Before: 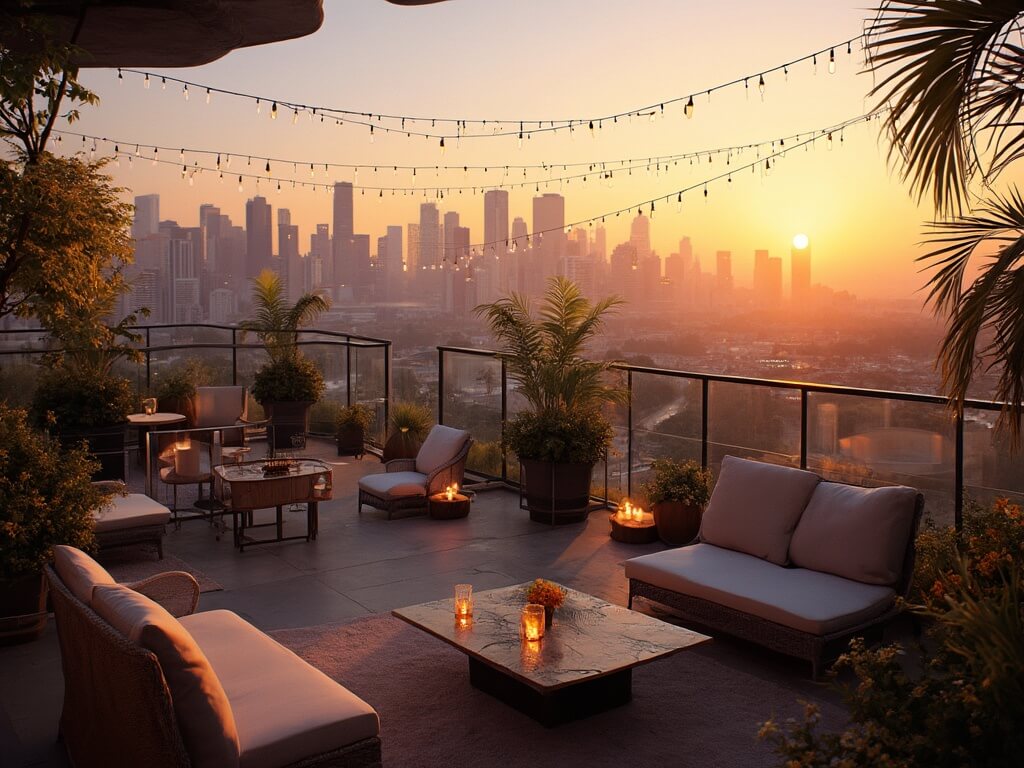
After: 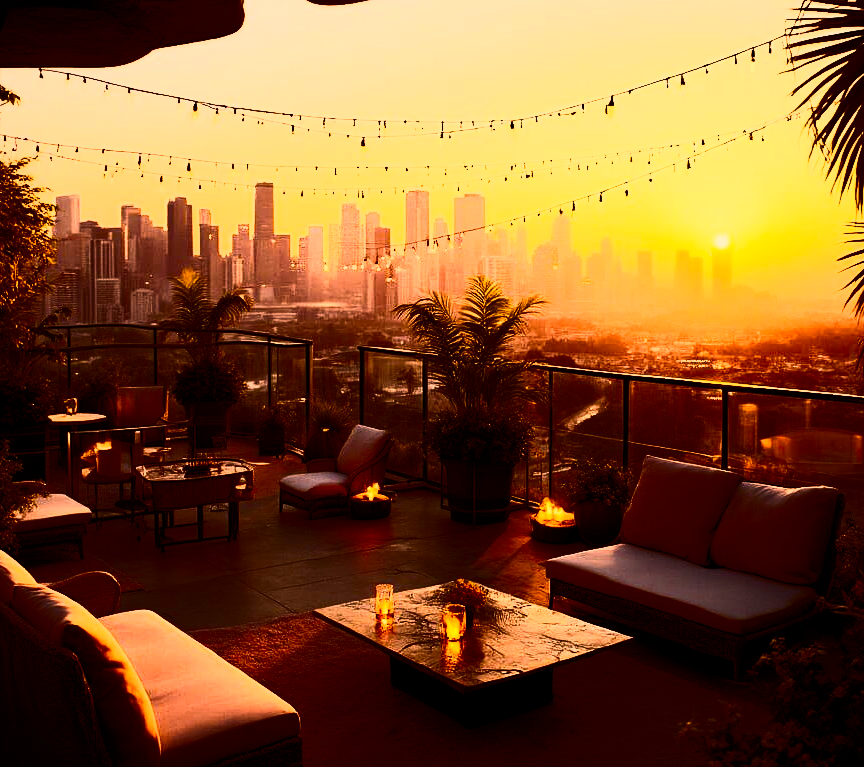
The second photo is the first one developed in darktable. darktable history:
crop: left 7.716%, right 7.854%
contrast brightness saturation: contrast 0.931, brightness 0.198
color correction: highlights a* 20.61, highlights b* 19.77
exposure: black level correction 0.001, compensate highlight preservation false
color balance rgb: power › chroma 2.505%, power › hue 70.13°, highlights gain › chroma 2.997%, highlights gain › hue 60.08°, perceptual saturation grading › global saturation 19.476%, perceptual saturation grading › highlights -25.067%, perceptual saturation grading › shadows 49.352%, global vibrance 32.909%
local contrast: mode bilateral grid, contrast 29, coarseness 26, midtone range 0.2
tone equalizer: -8 EV -0.436 EV, -7 EV -0.376 EV, -6 EV -0.335 EV, -5 EV -0.194 EV, -3 EV 0.226 EV, -2 EV 0.335 EV, -1 EV 0.411 EV, +0 EV 0.405 EV, edges refinement/feathering 500, mask exposure compensation -1.57 EV, preserve details no
